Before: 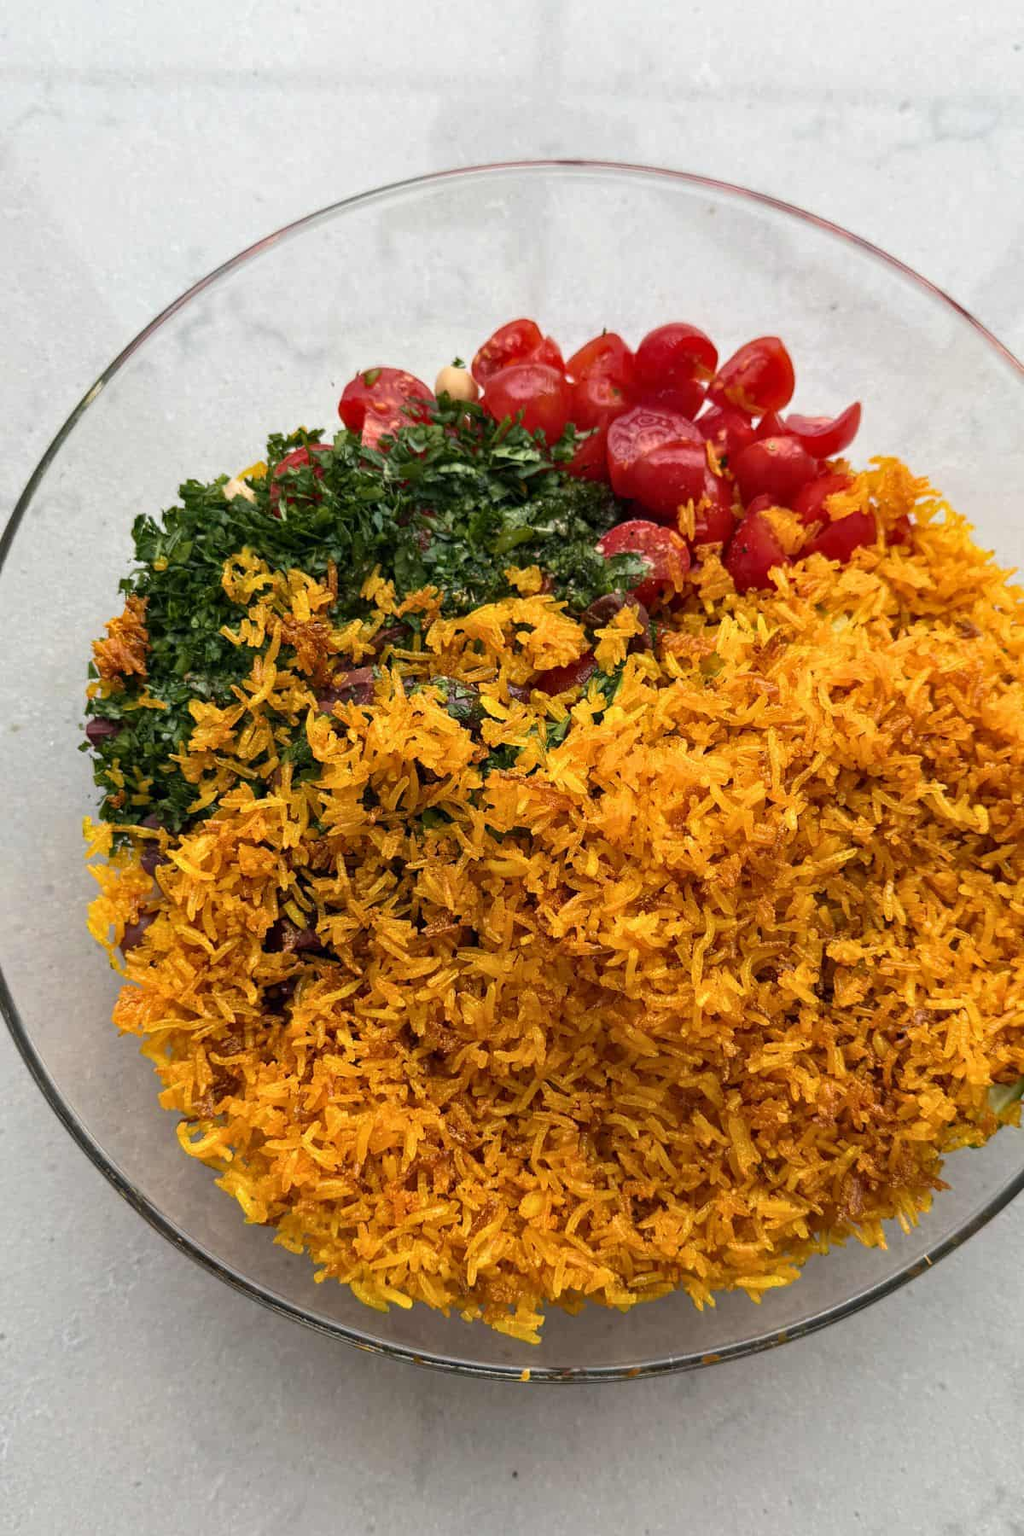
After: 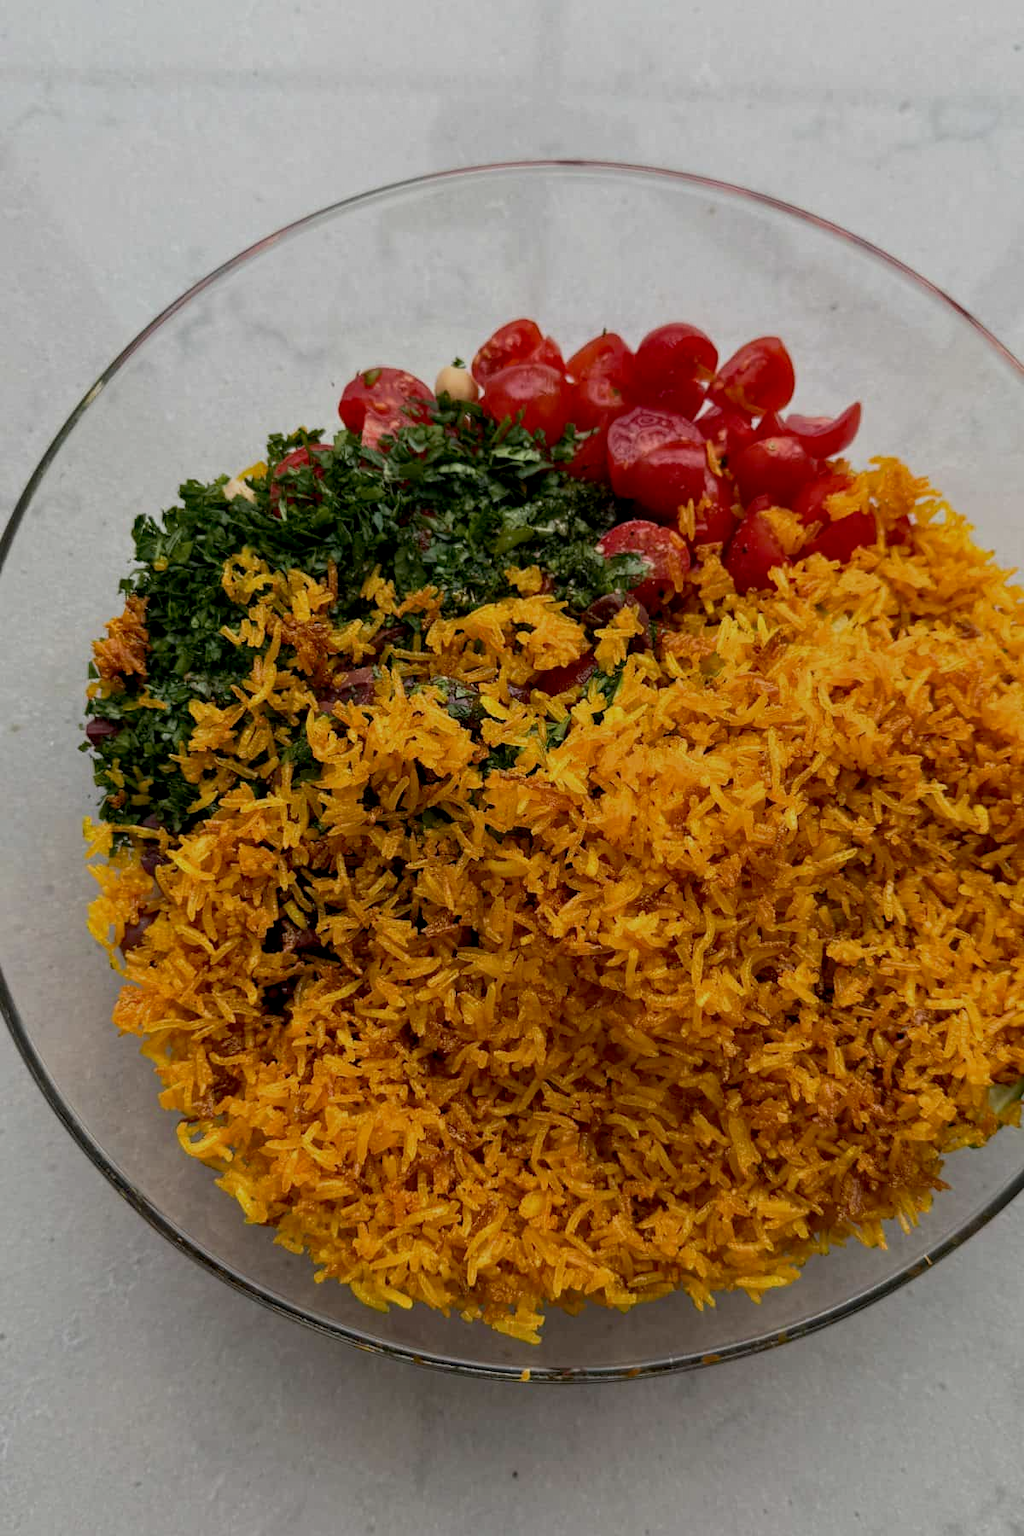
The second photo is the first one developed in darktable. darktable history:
exposure: black level correction 0.009, exposure -0.674 EV, compensate highlight preservation false
